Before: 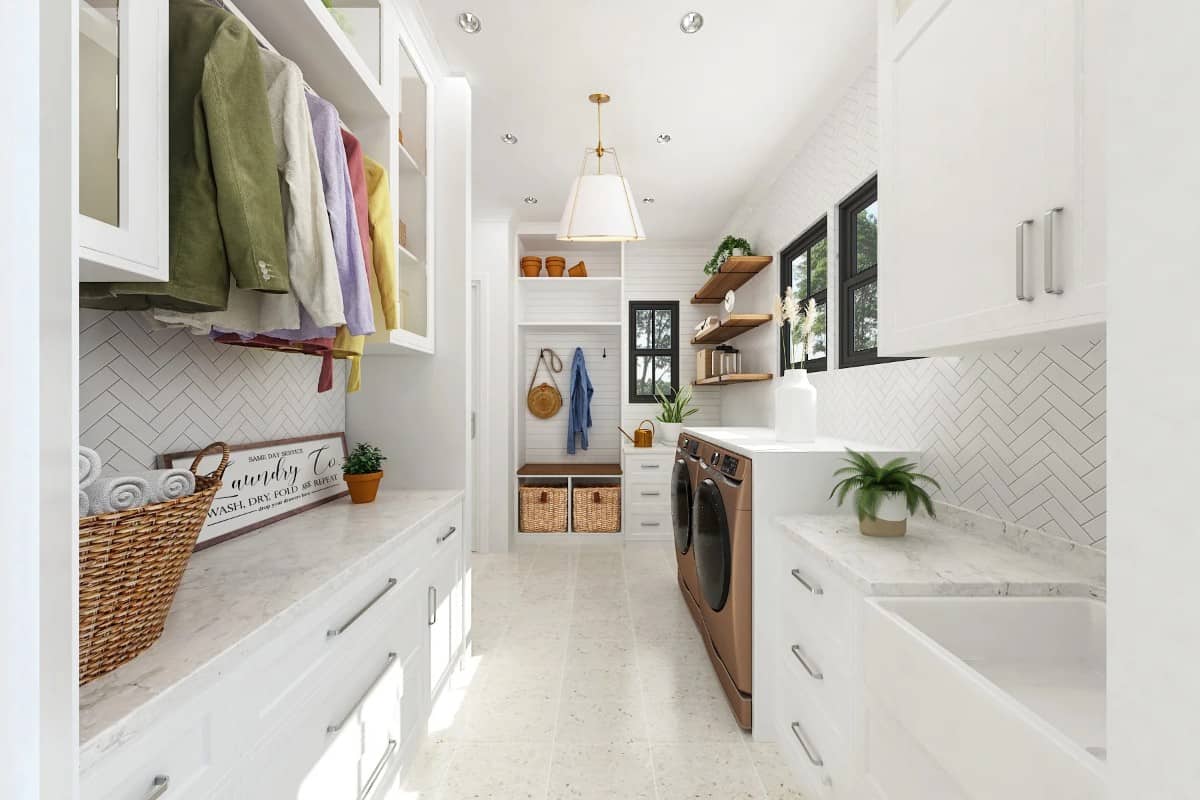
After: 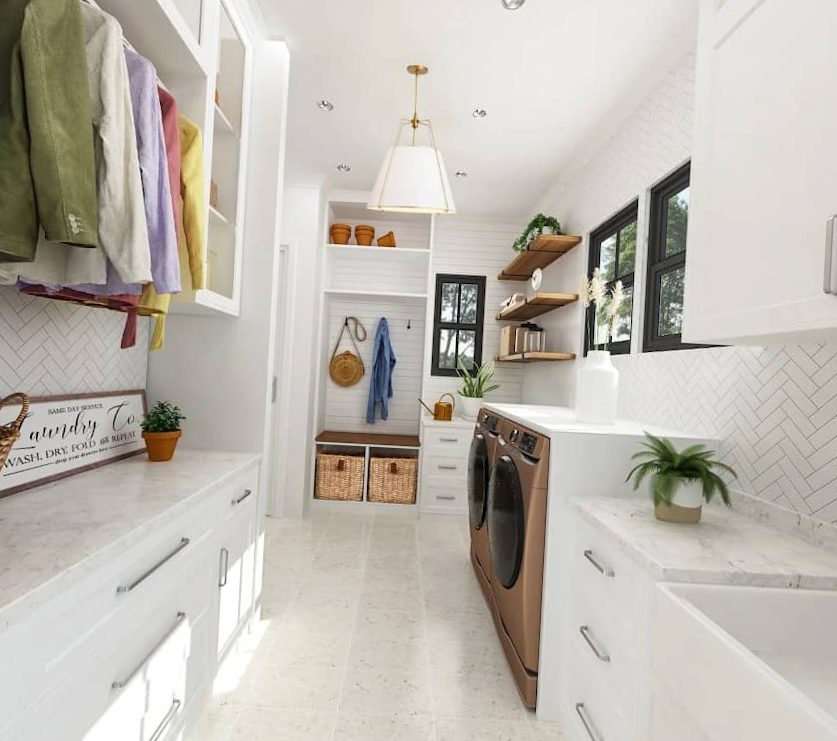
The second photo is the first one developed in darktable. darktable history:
crop and rotate: angle -3.05°, left 13.944%, top 0.037%, right 10.772%, bottom 0.029%
